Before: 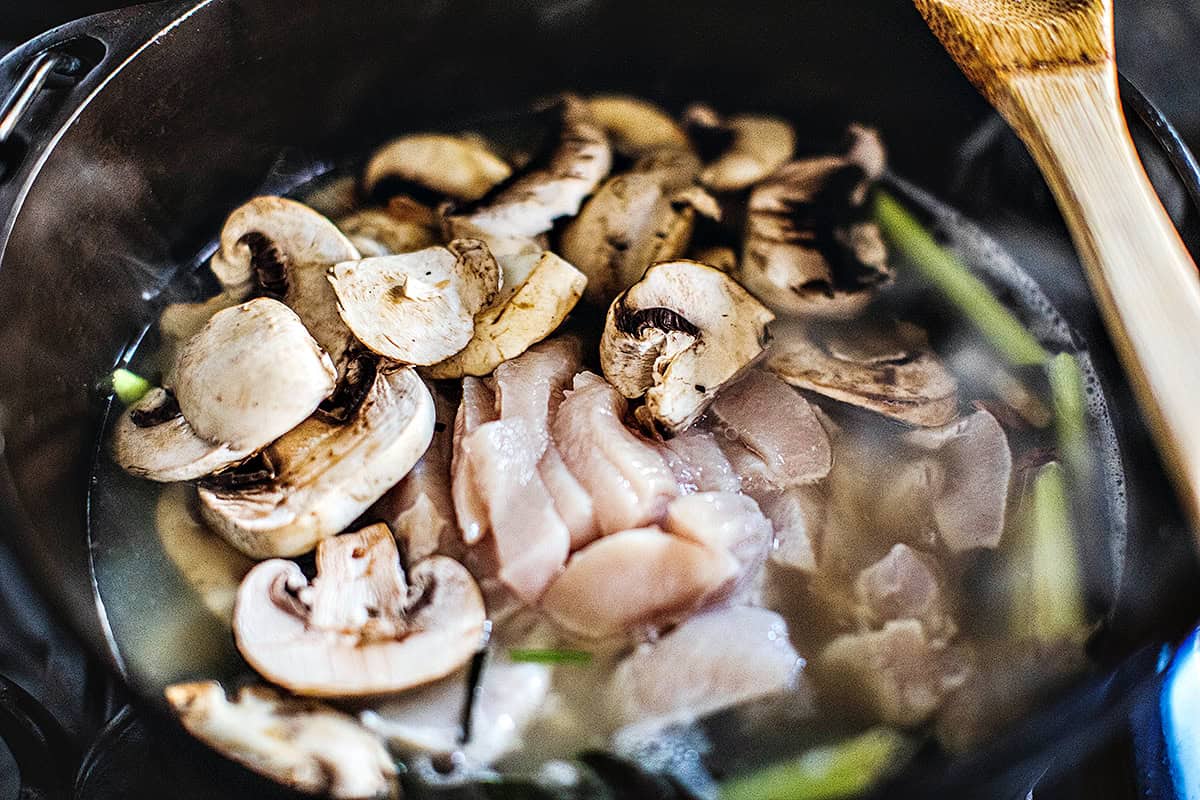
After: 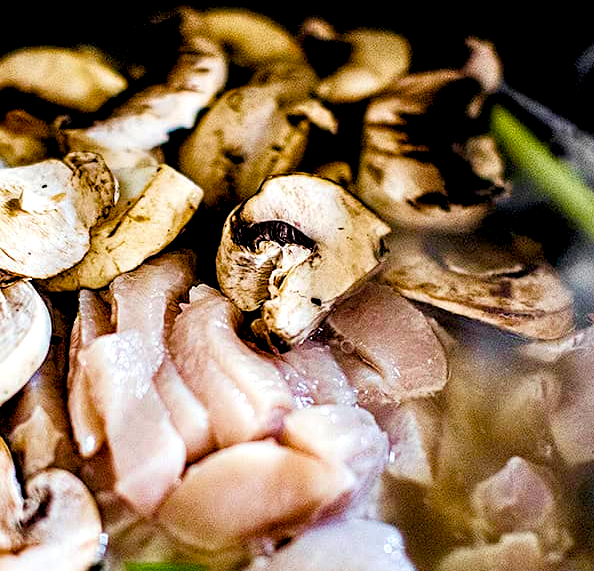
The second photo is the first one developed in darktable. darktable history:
velvia: on, module defaults
crop: left 32.075%, top 10.976%, right 18.355%, bottom 17.596%
color balance rgb: shadows lift › luminance -9.41%, highlights gain › luminance 17.6%, global offset › luminance -1.45%, perceptual saturation grading › highlights -17.77%, perceptual saturation grading › mid-tones 33.1%, perceptual saturation grading › shadows 50.52%, global vibrance 24.22%
